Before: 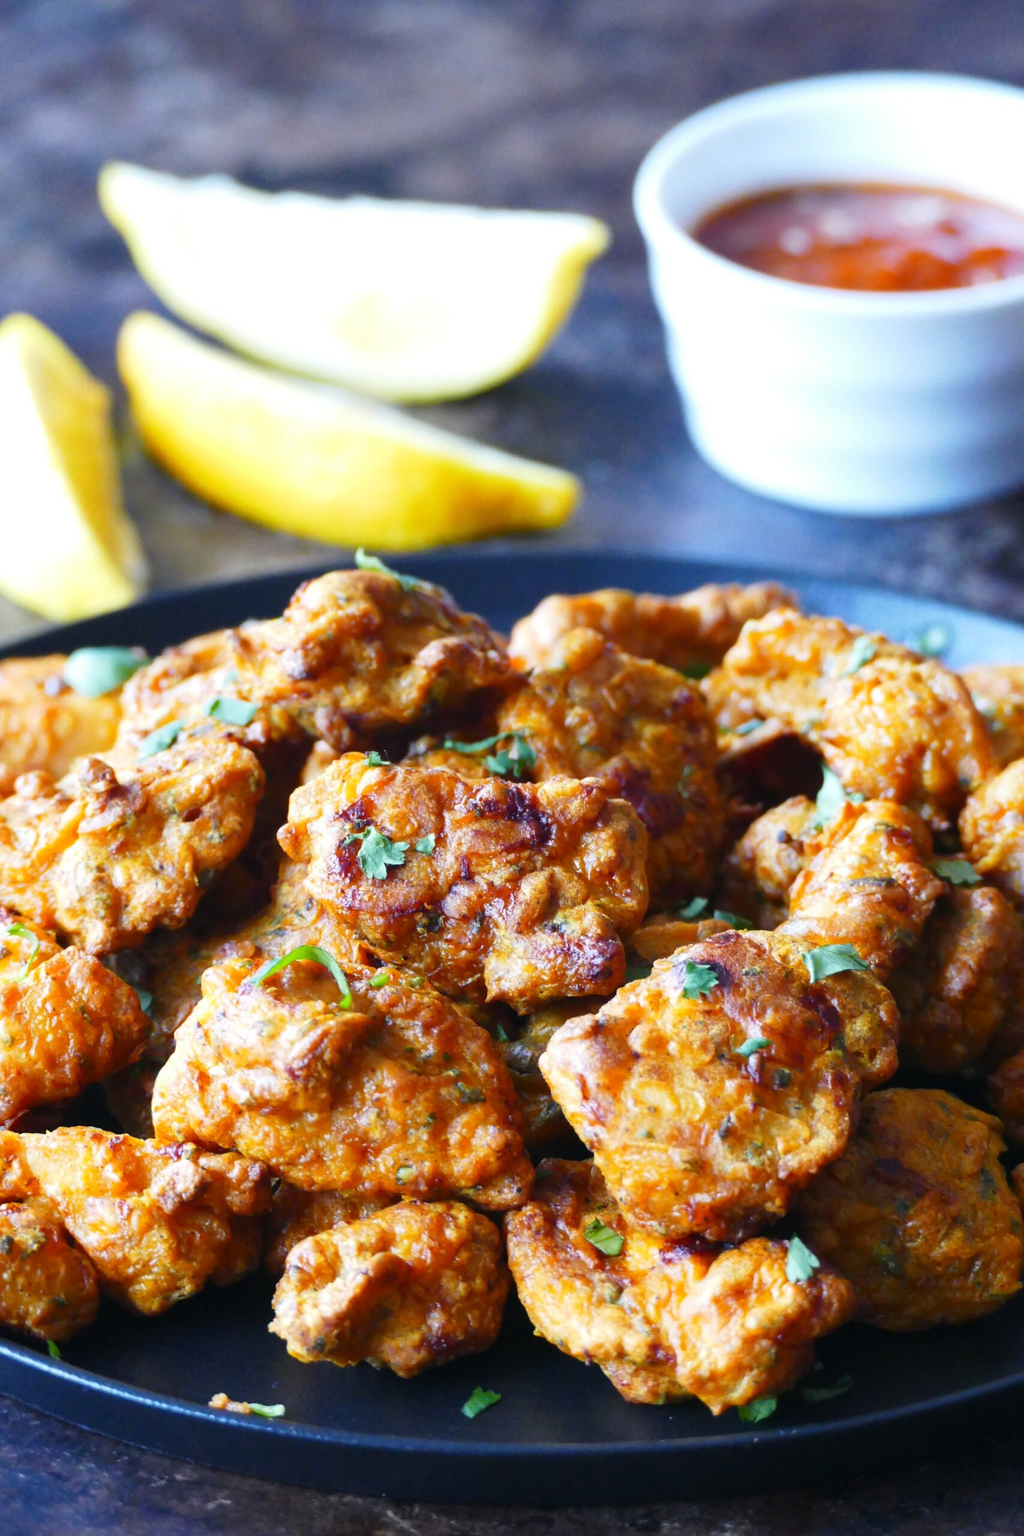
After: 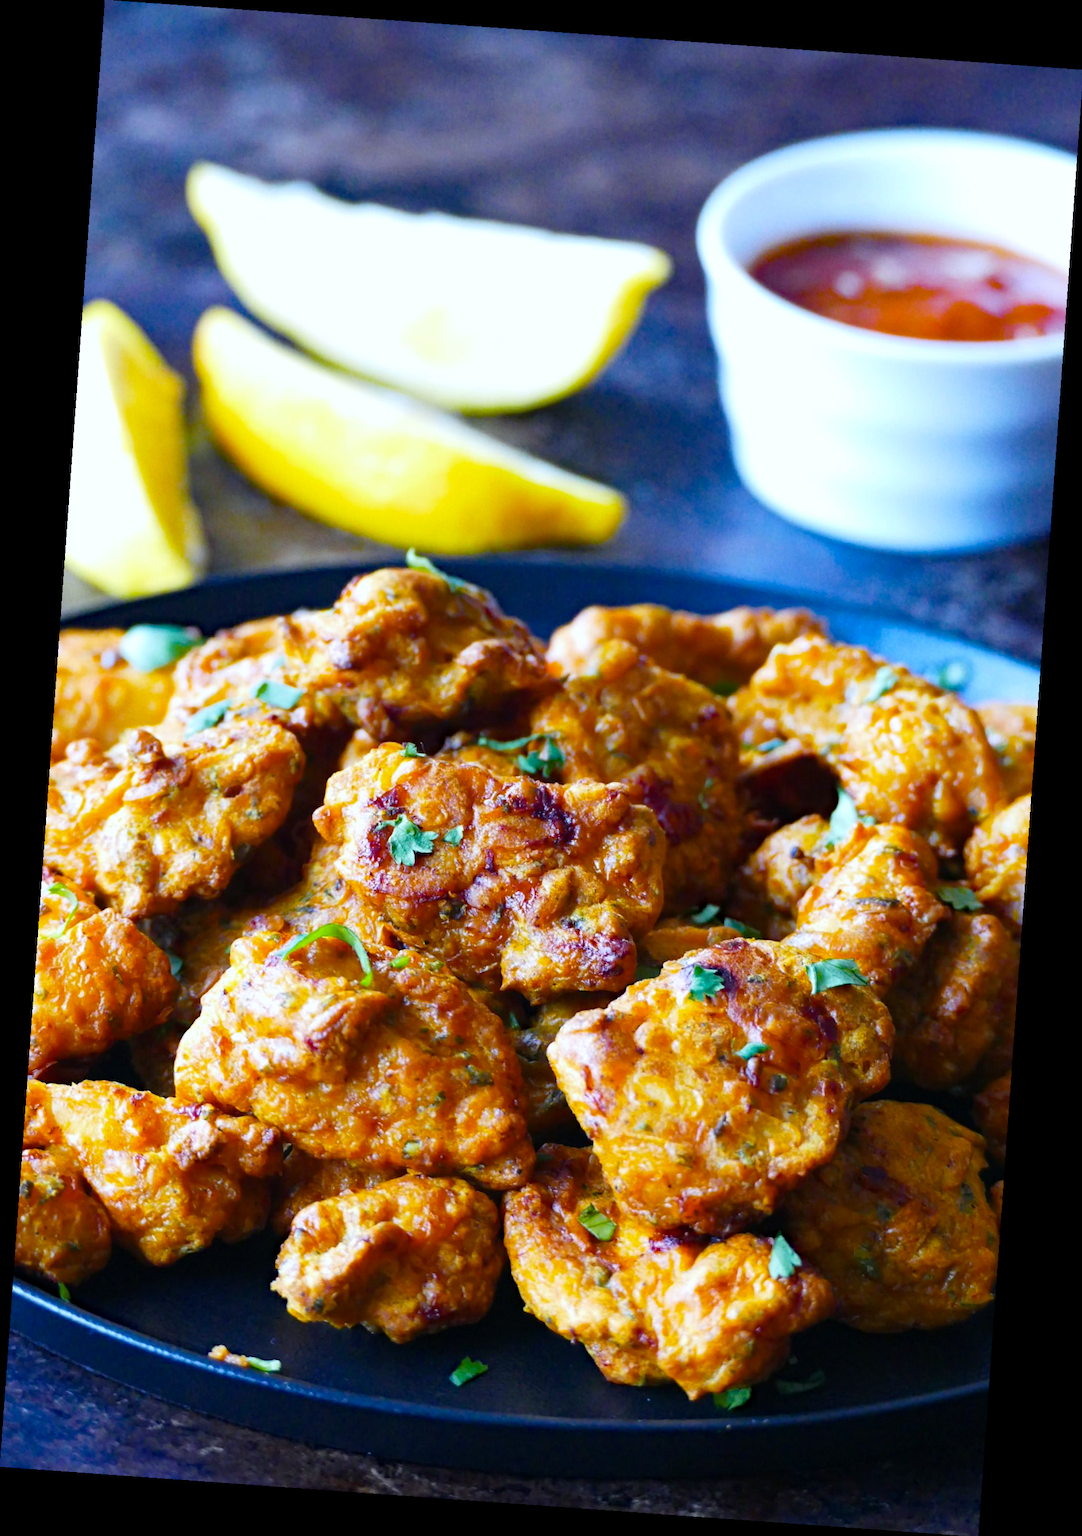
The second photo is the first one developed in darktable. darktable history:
rotate and perspective: rotation 4.1°, automatic cropping off
white balance: red 0.976, blue 1.04
color balance rgb: perceptual saturation grading › global saturation 10%, global vibrance 10%
haze removal: strength 0.5, distance 0.43, compatibility mode true, adaptive false
